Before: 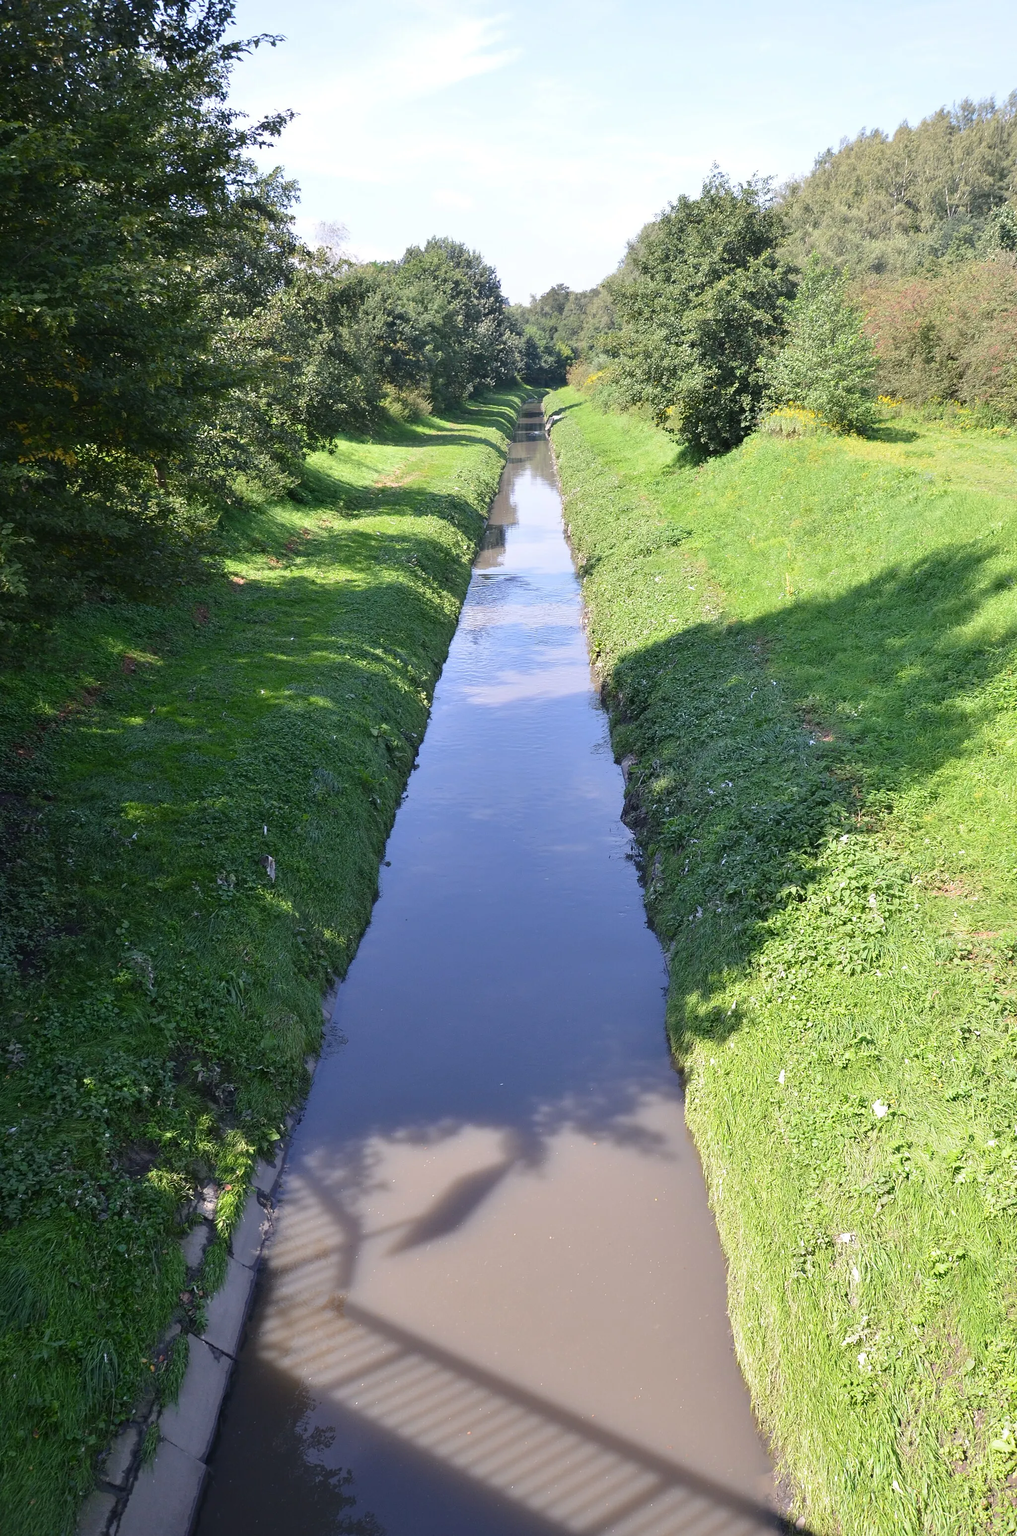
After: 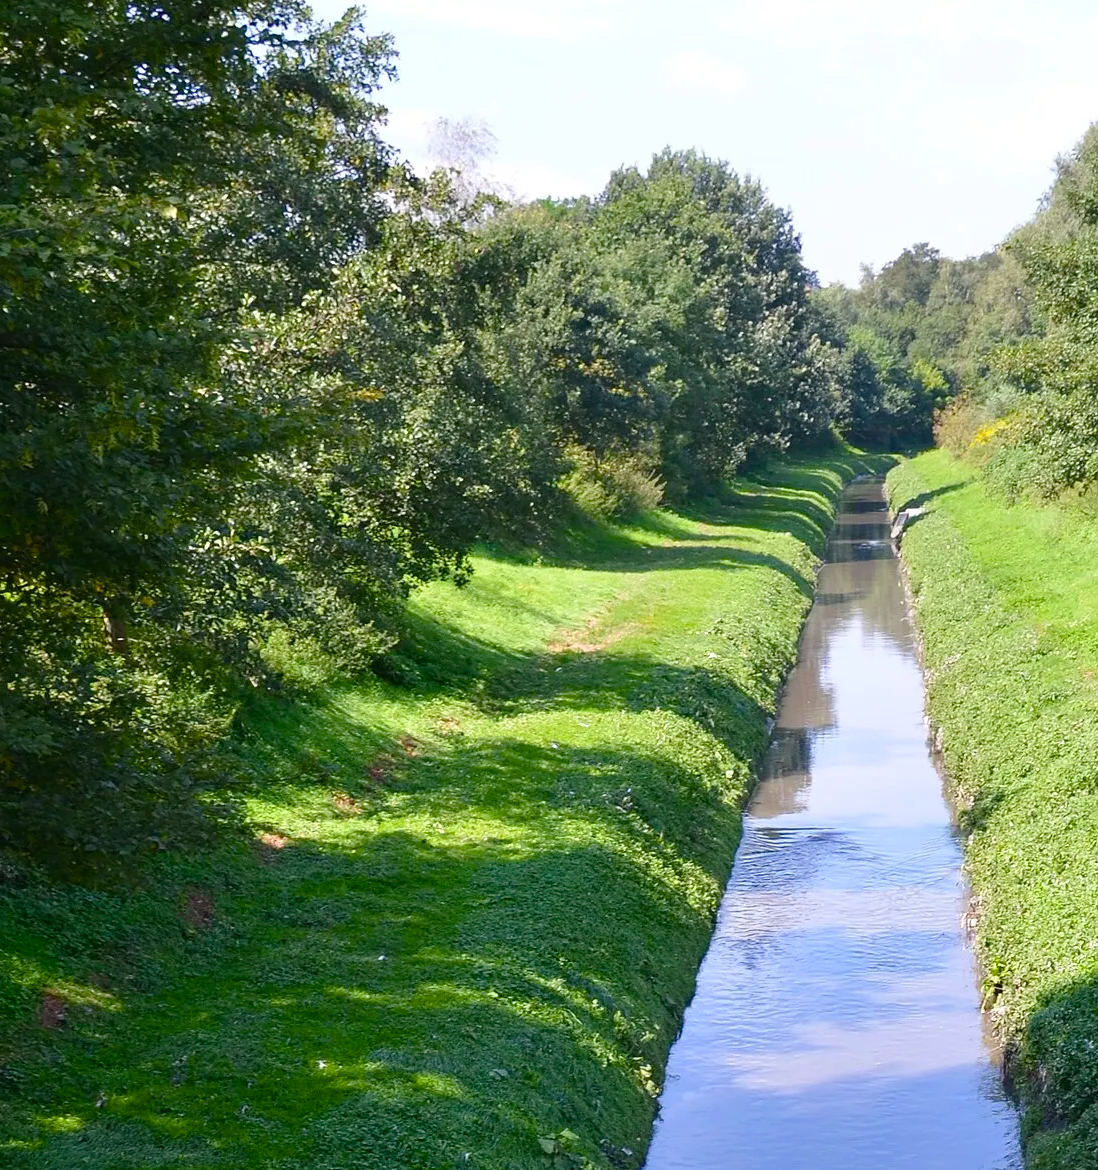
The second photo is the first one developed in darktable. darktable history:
crop: left 10.121%, top 10.631%, right 36.218%, bottom 51.526%
color balance rgb: perceptual saturation grading › global saturation 35%, perceptual saturation grading › highlights -25%, perceptual saturation grading › shadows 25%, global vibrance 10%
